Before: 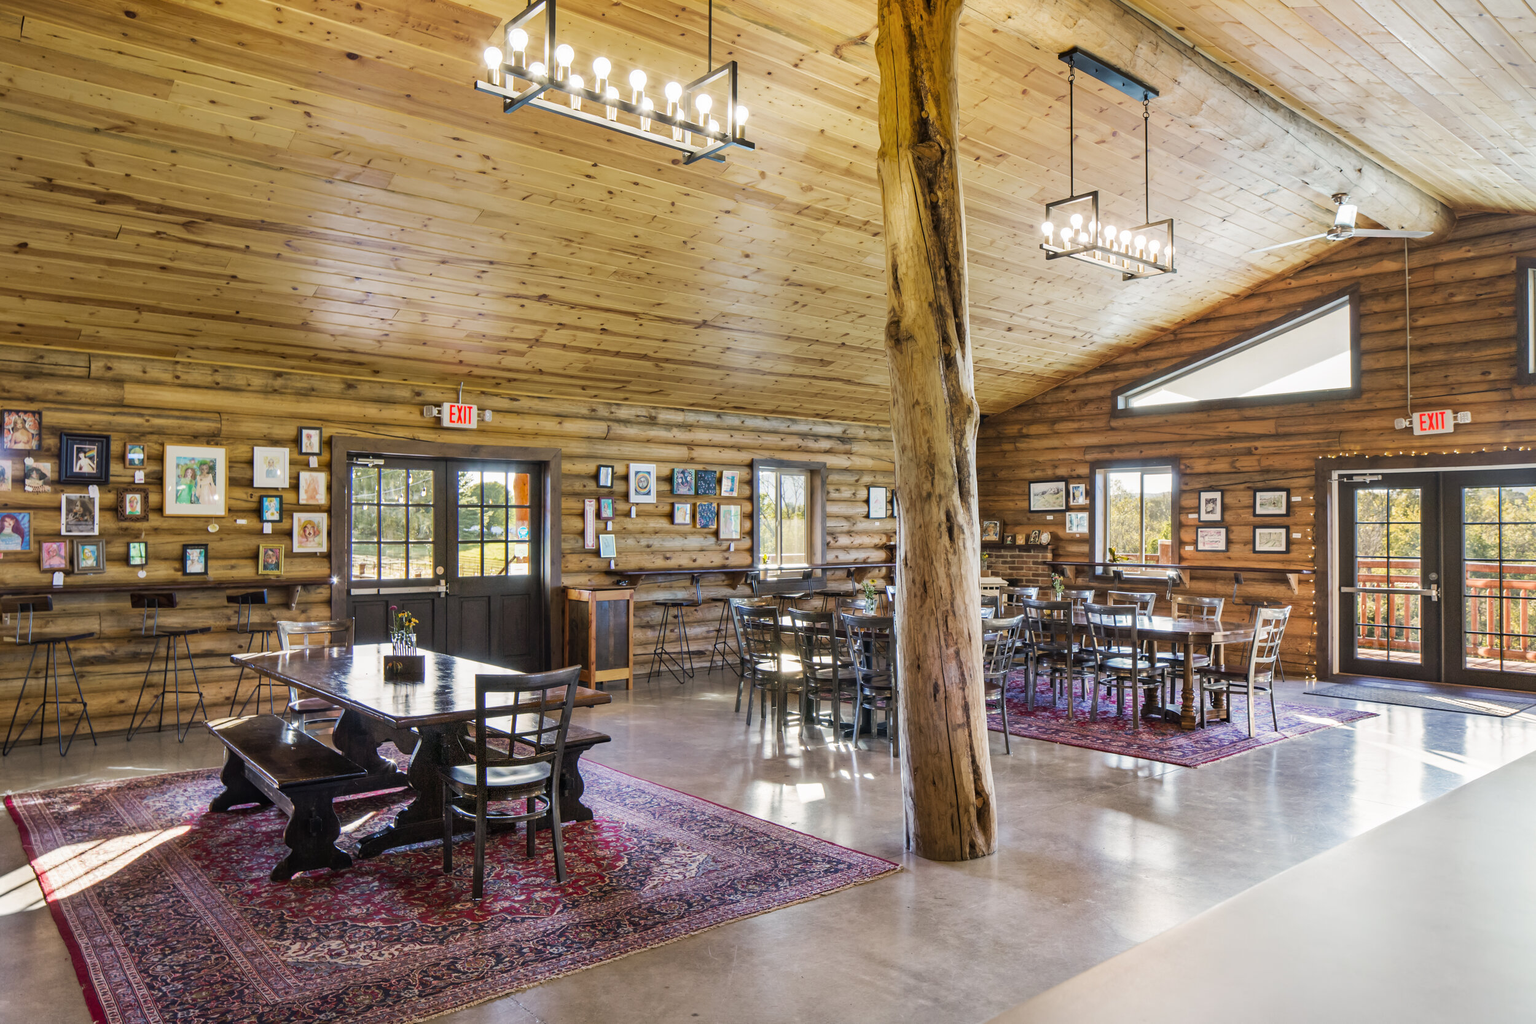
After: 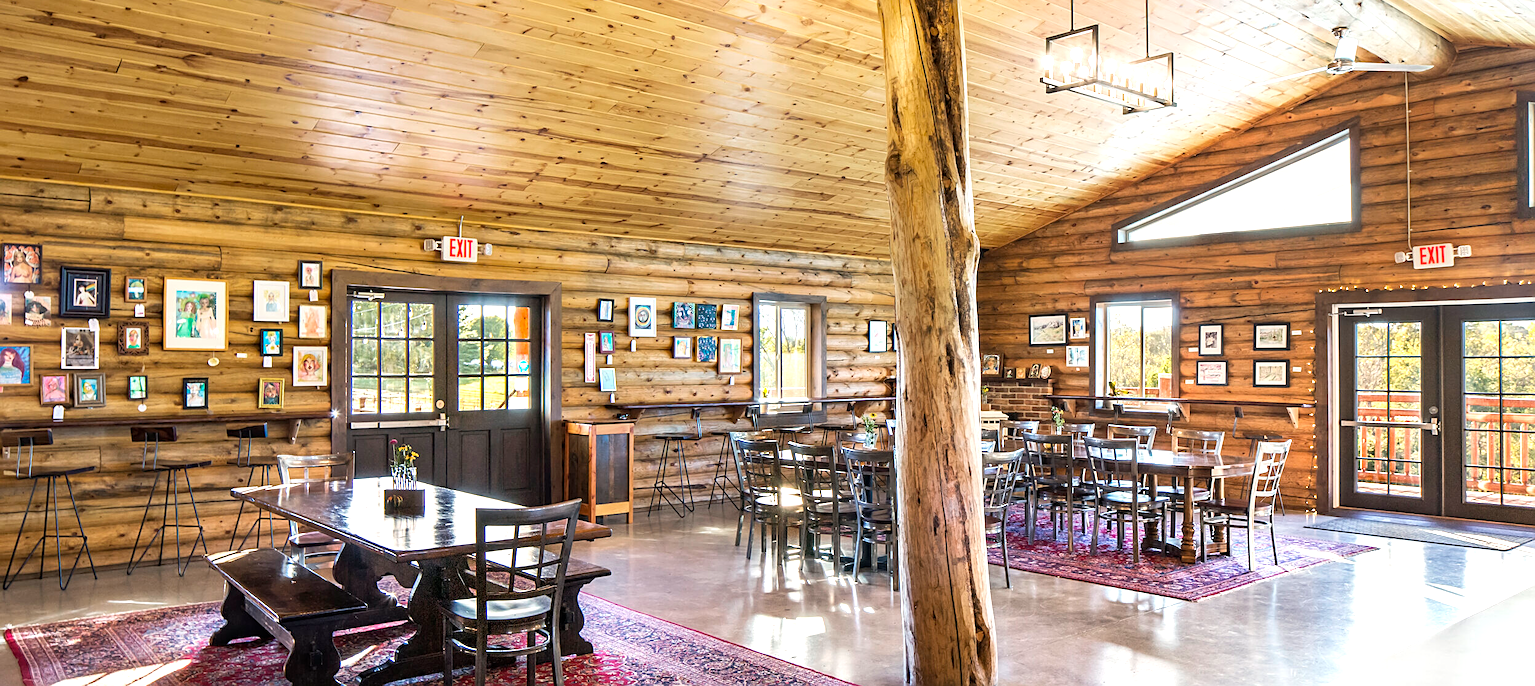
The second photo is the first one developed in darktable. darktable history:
exposure: exposure 0.642 EV, compensate highlight preservation false
crop: top 16.259%, bottom 16.689%
sharpen: on, module defaults
